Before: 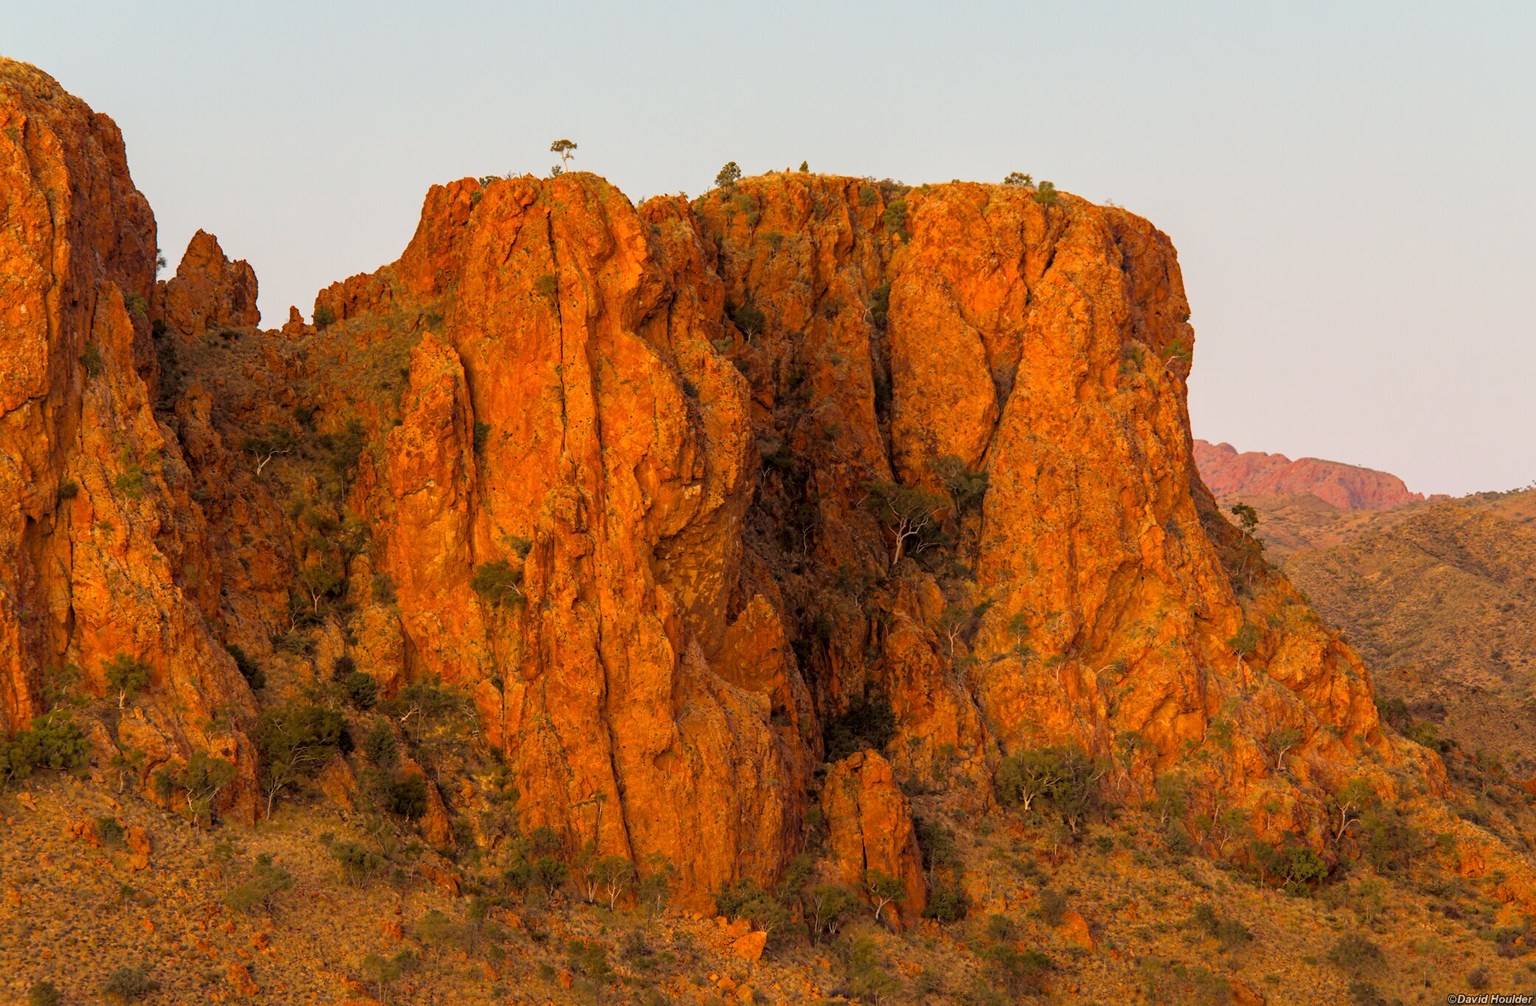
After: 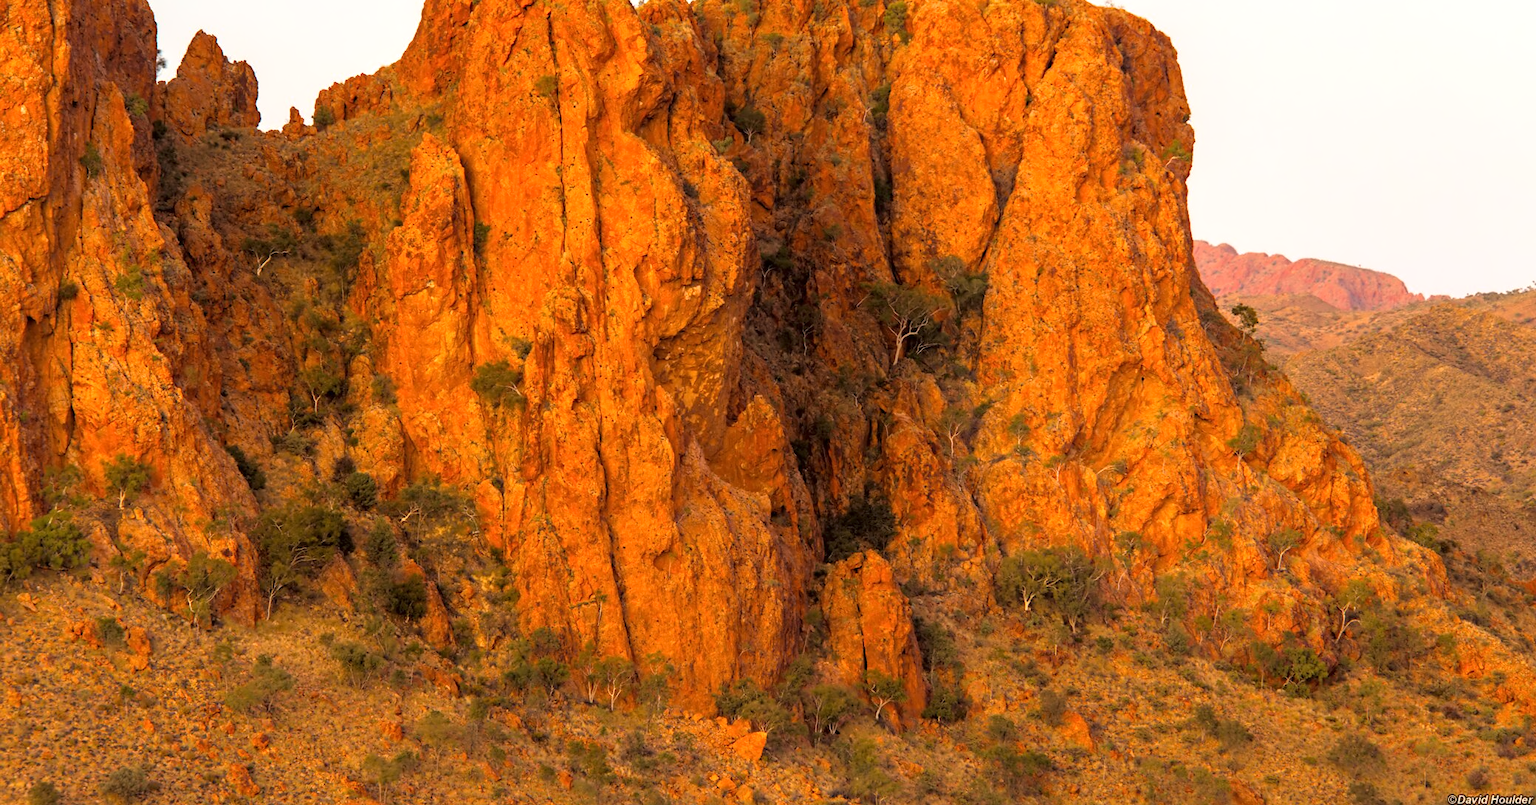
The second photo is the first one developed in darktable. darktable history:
exposure: exposure 0.549 EV, compensate highlight preservation false
crop and rotate: top 19.873%
contrast equalizer: octaves 7, y [[0.5 ×6], [0.5 ×6], [0.5 ×6], [0, 0.033, 0.067, 0.1, 0.133, 0.167], [0, 0.05, 0.1, 0.15, 0.2, 0.25]], mix 0.313
